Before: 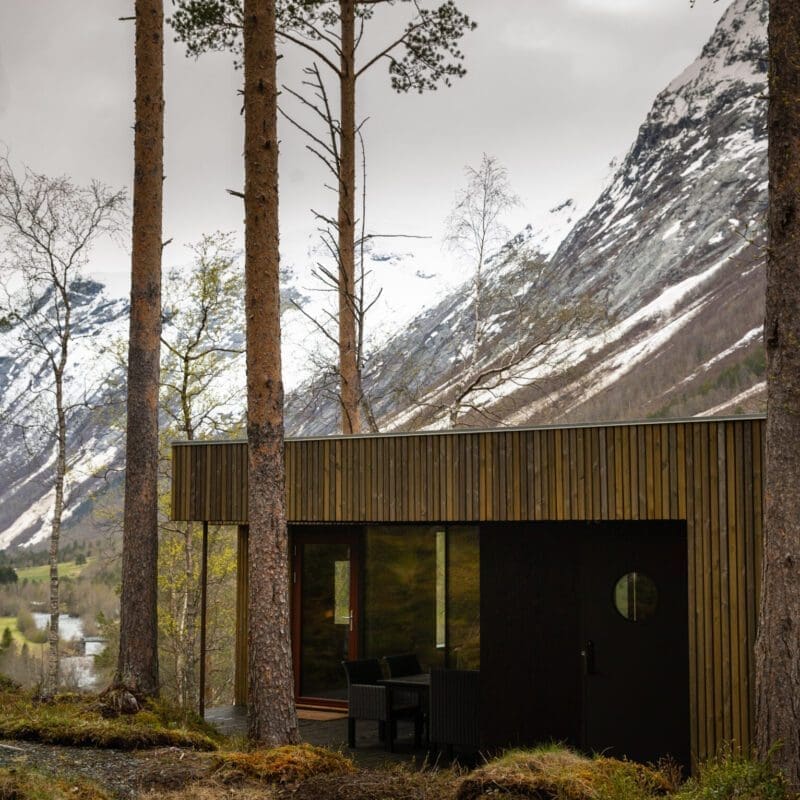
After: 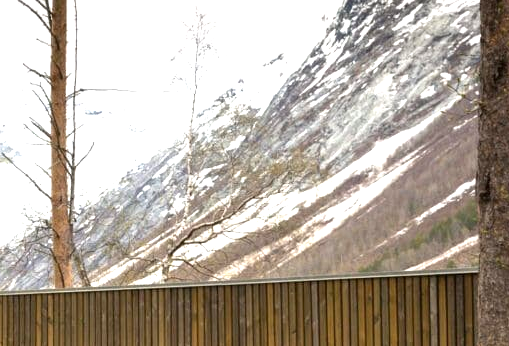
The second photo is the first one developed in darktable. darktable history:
crop: left 36.005%, top 18.293%, right 0.31%, bottom 38.444%
exposure: exposure 1 EV, compensate highlight preservation false
